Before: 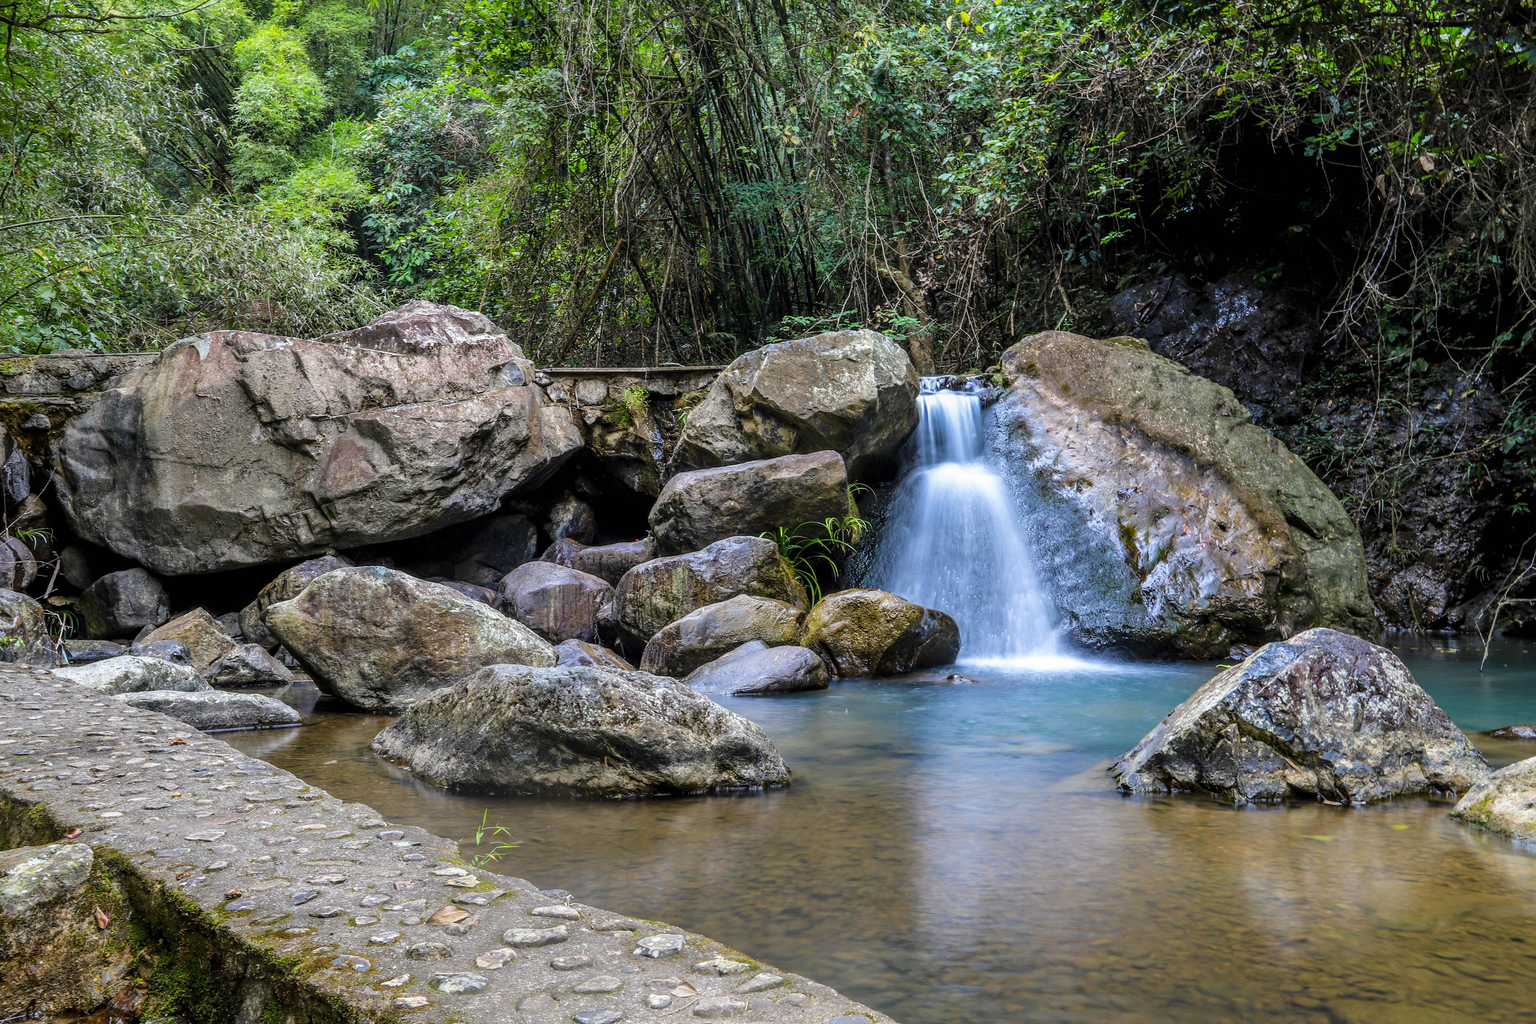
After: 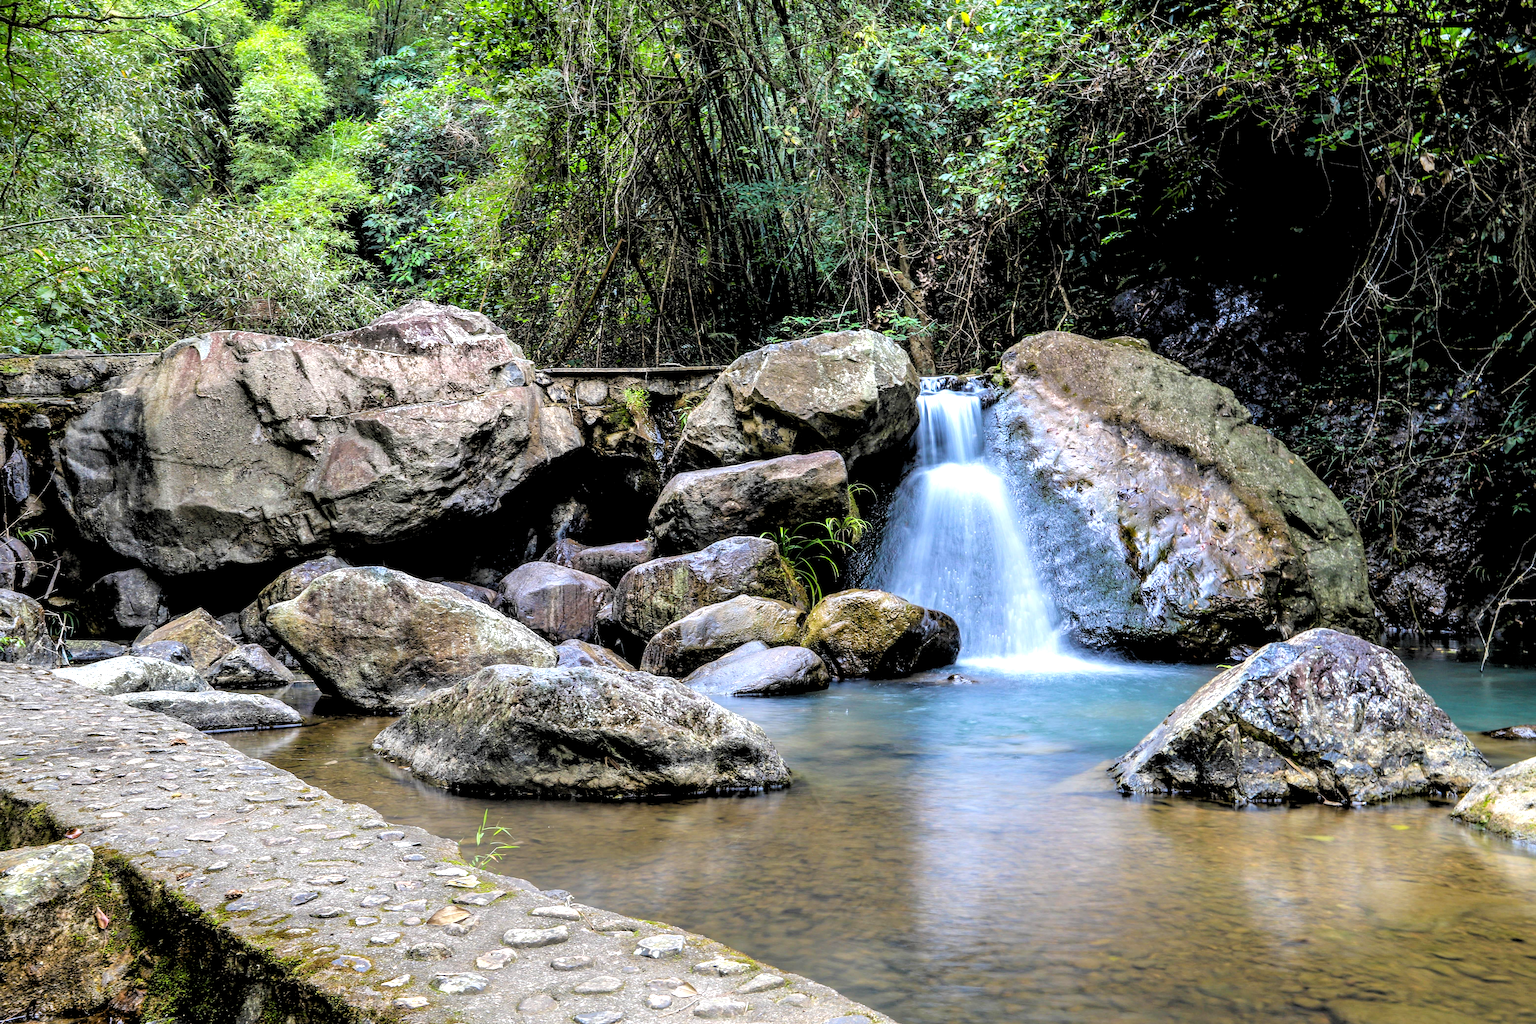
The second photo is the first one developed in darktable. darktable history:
exposure: black level correction 0, exposure 0.5 EV, compensate highlight preservation false
rgb levels: levels [[0.029, 0.461, 0.922], [0, 0.5, 1], [0, 0.5, 1]]
